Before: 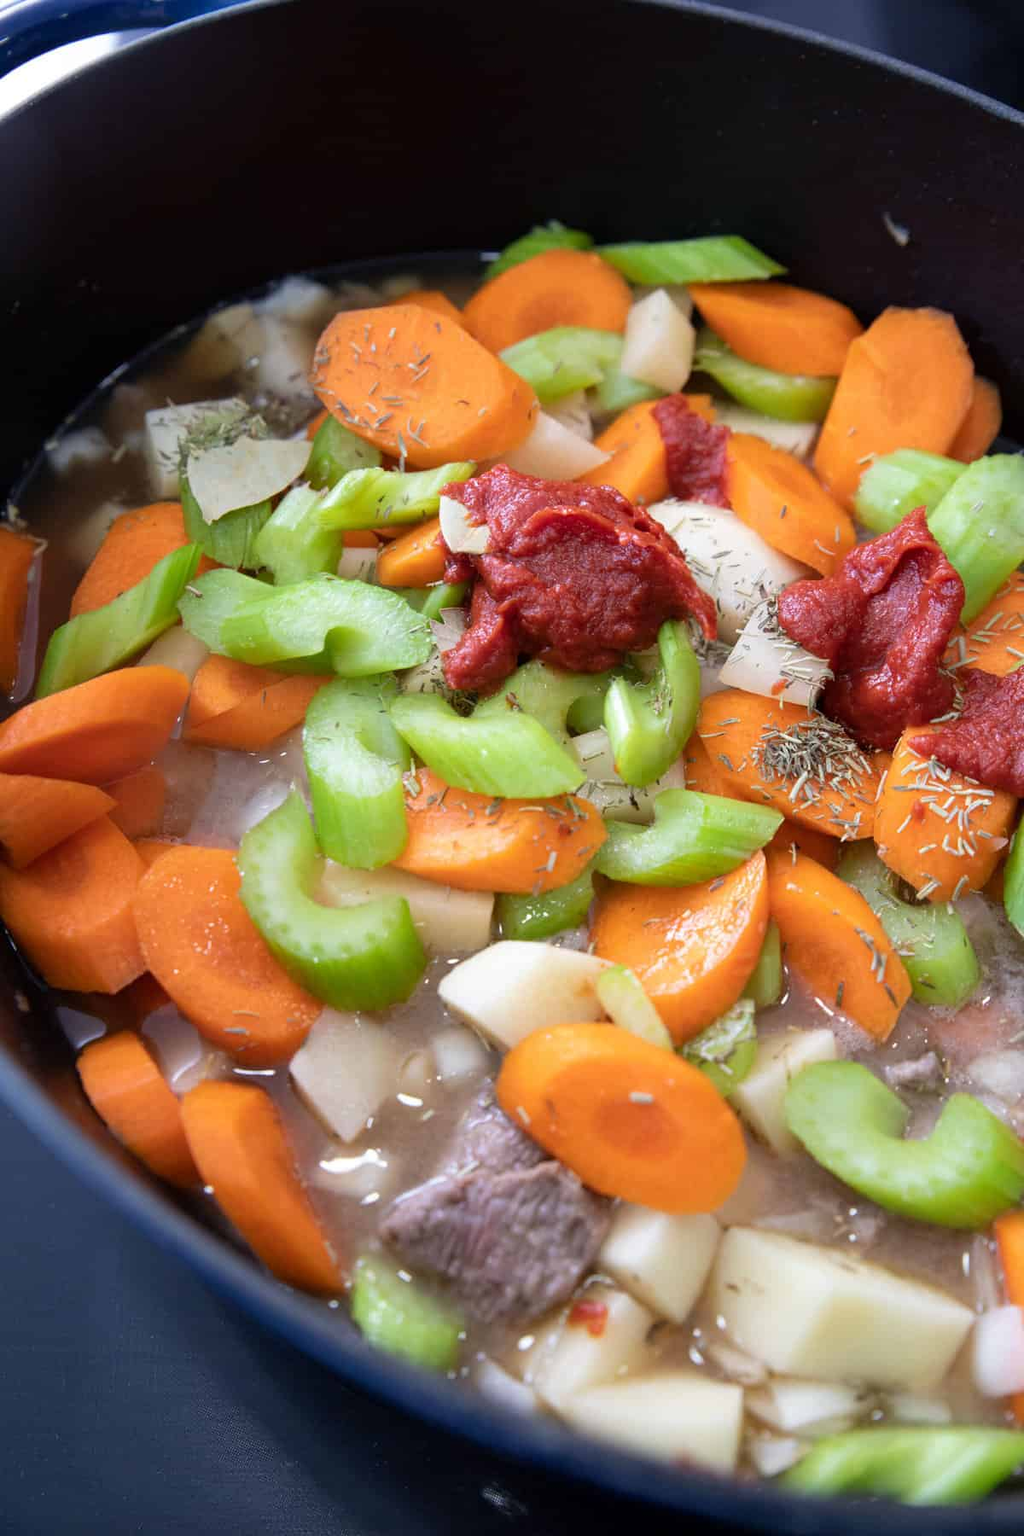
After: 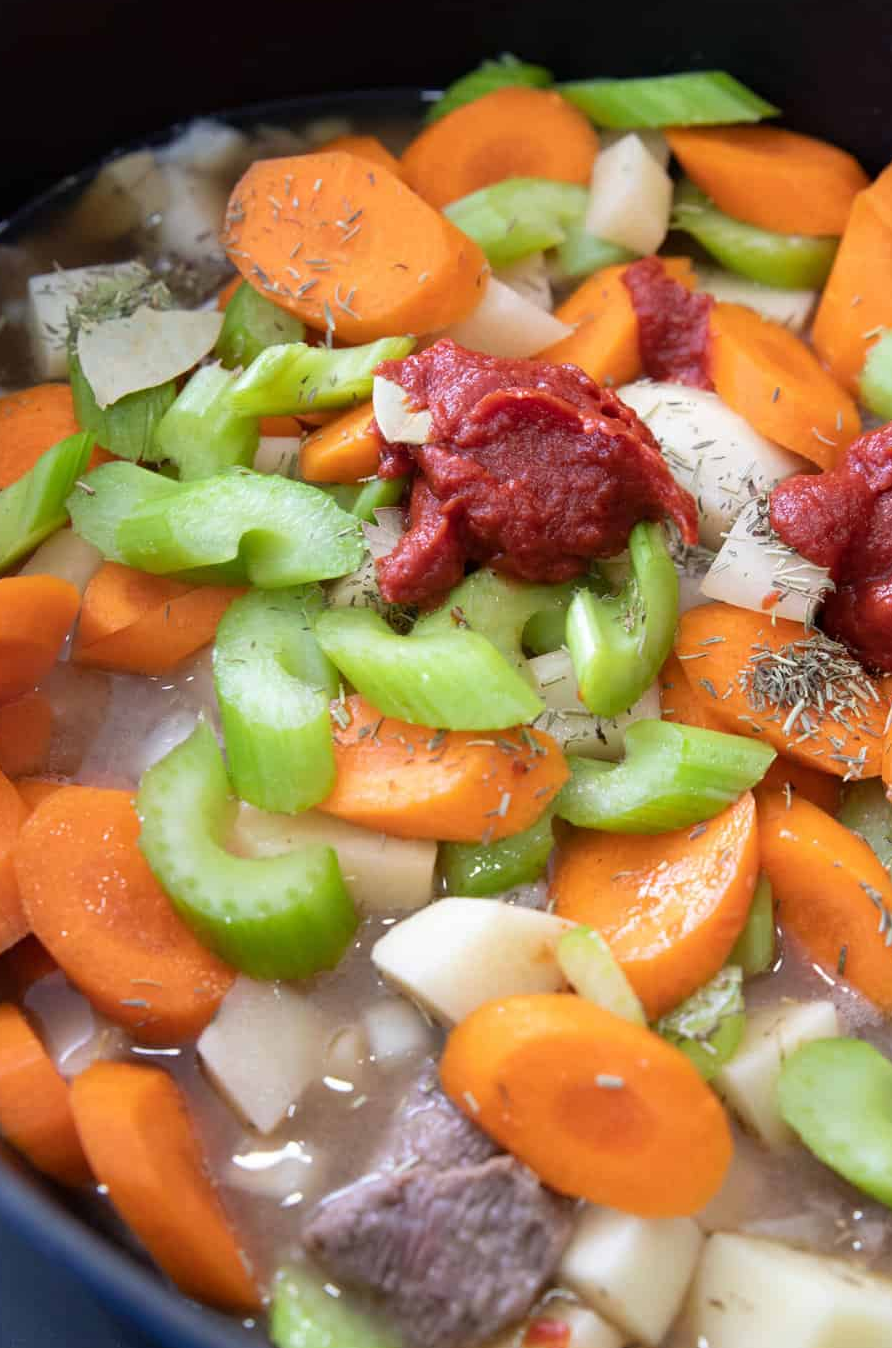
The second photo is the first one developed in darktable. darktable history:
crop and rotate: left 11.895%, top 11.439%, right 13.704%, bottom 13.65%
